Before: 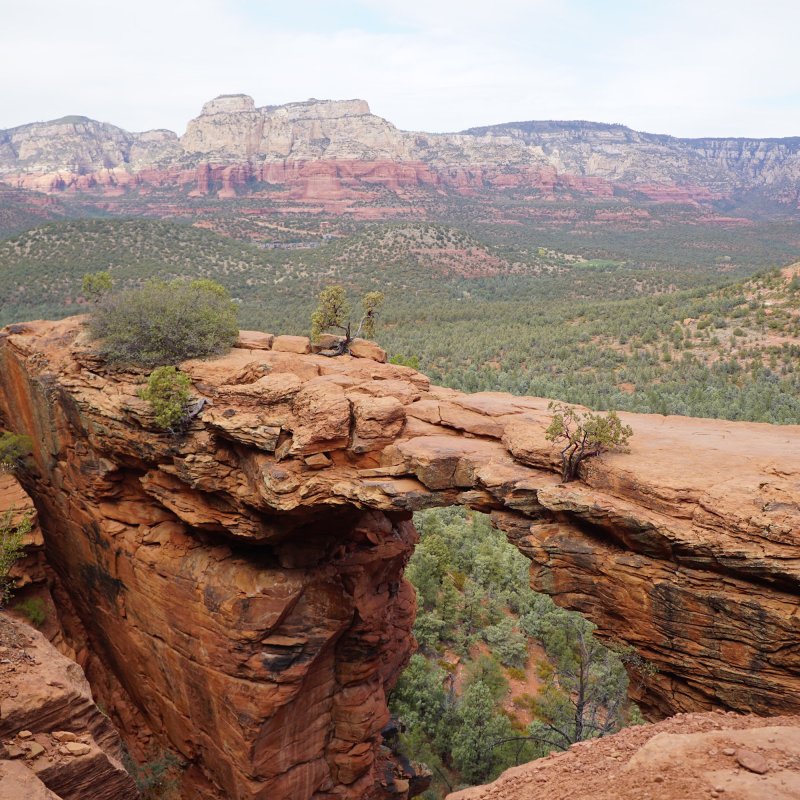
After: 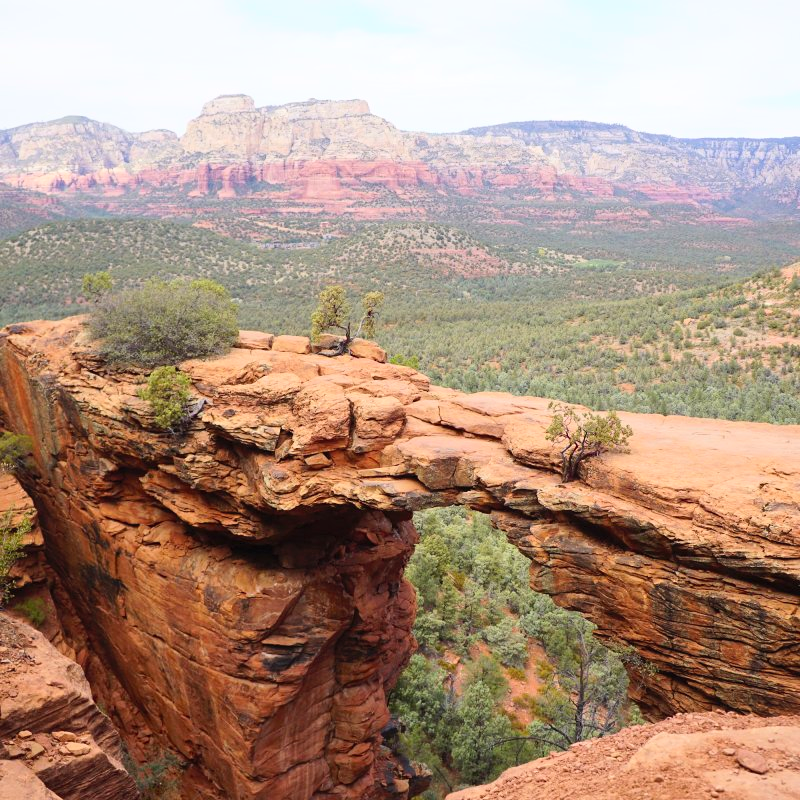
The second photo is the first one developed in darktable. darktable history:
contrast brightness saturation: contrast 0.205, brightness 0.166, saturation 0.225
